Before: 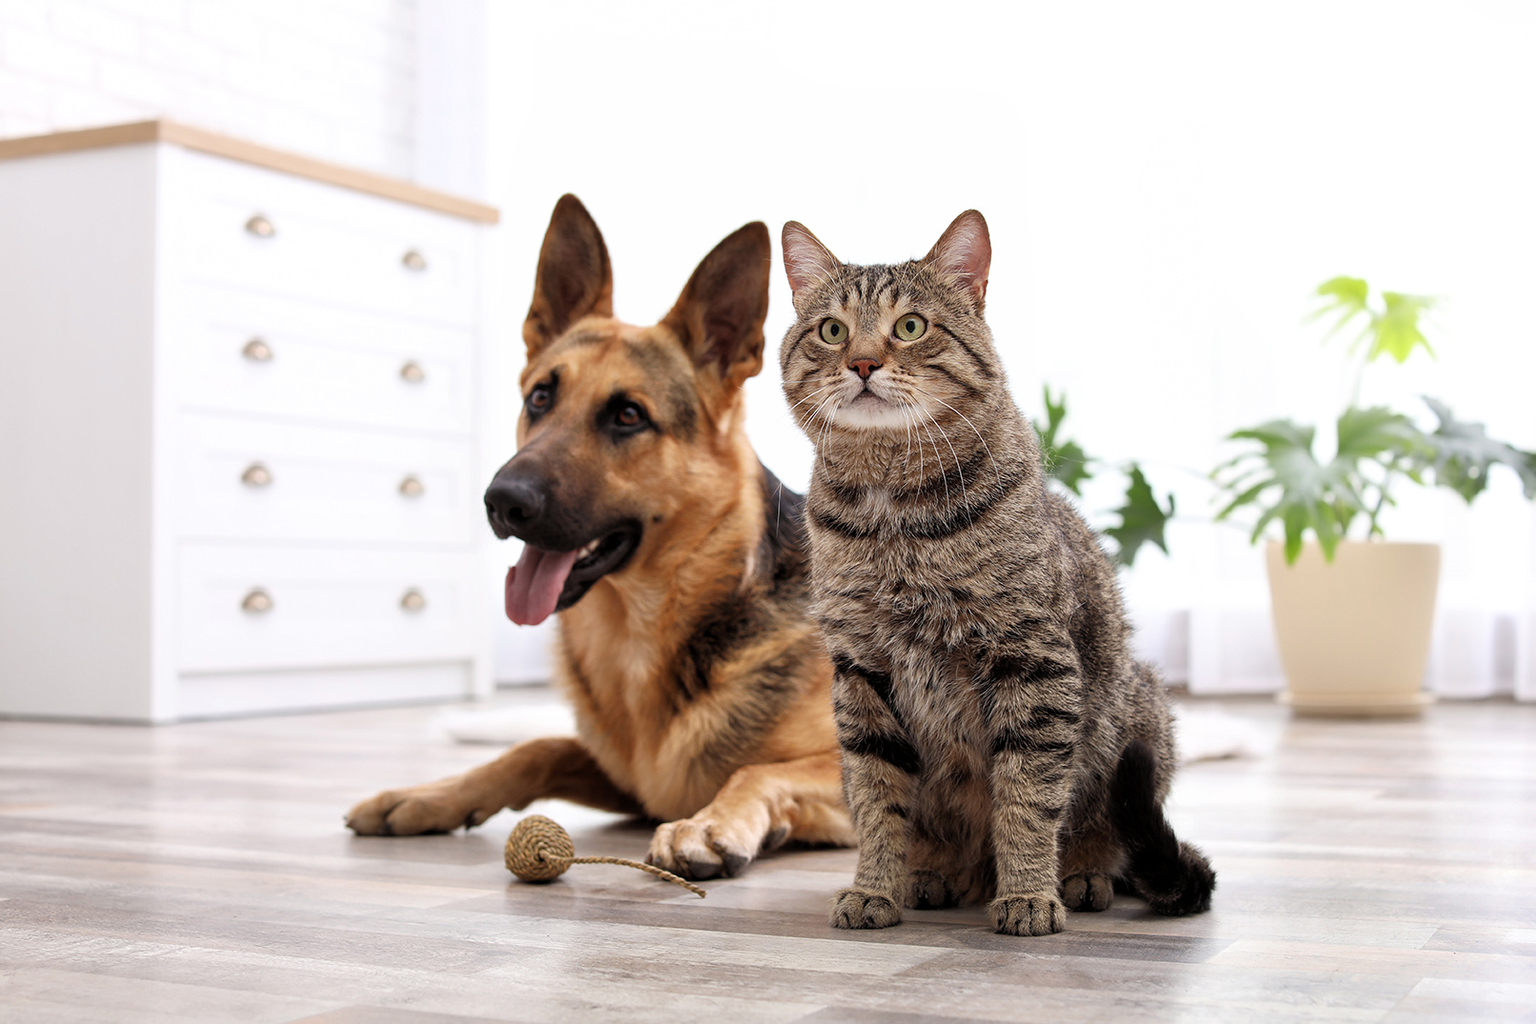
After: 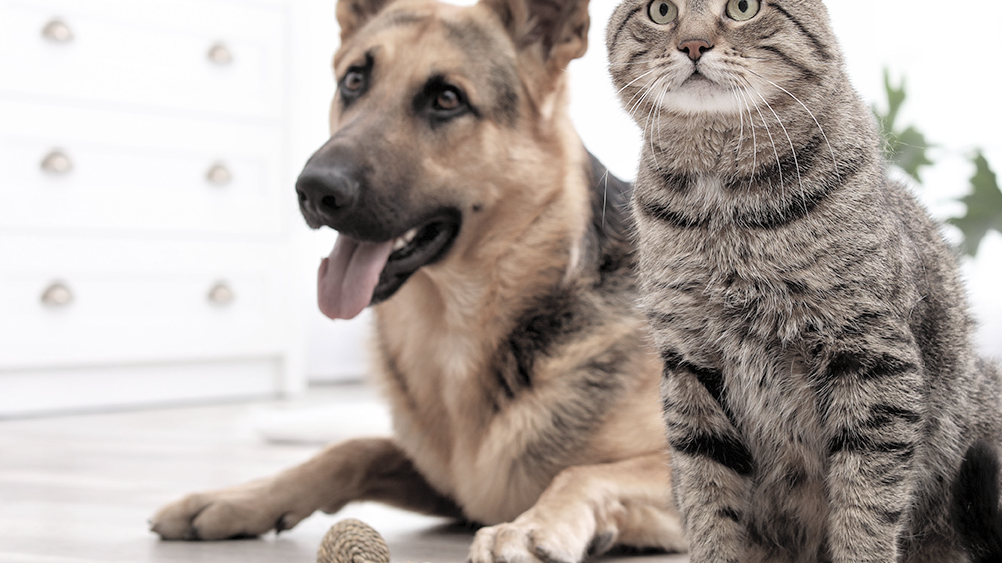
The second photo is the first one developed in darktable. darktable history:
crop: left 13.263%, top 31.44%, right 24.578%, bottom 16.099%
tone equalizer: on, module defaults
contrast brightness saturation: brightness 0.186, saturation -0.515
